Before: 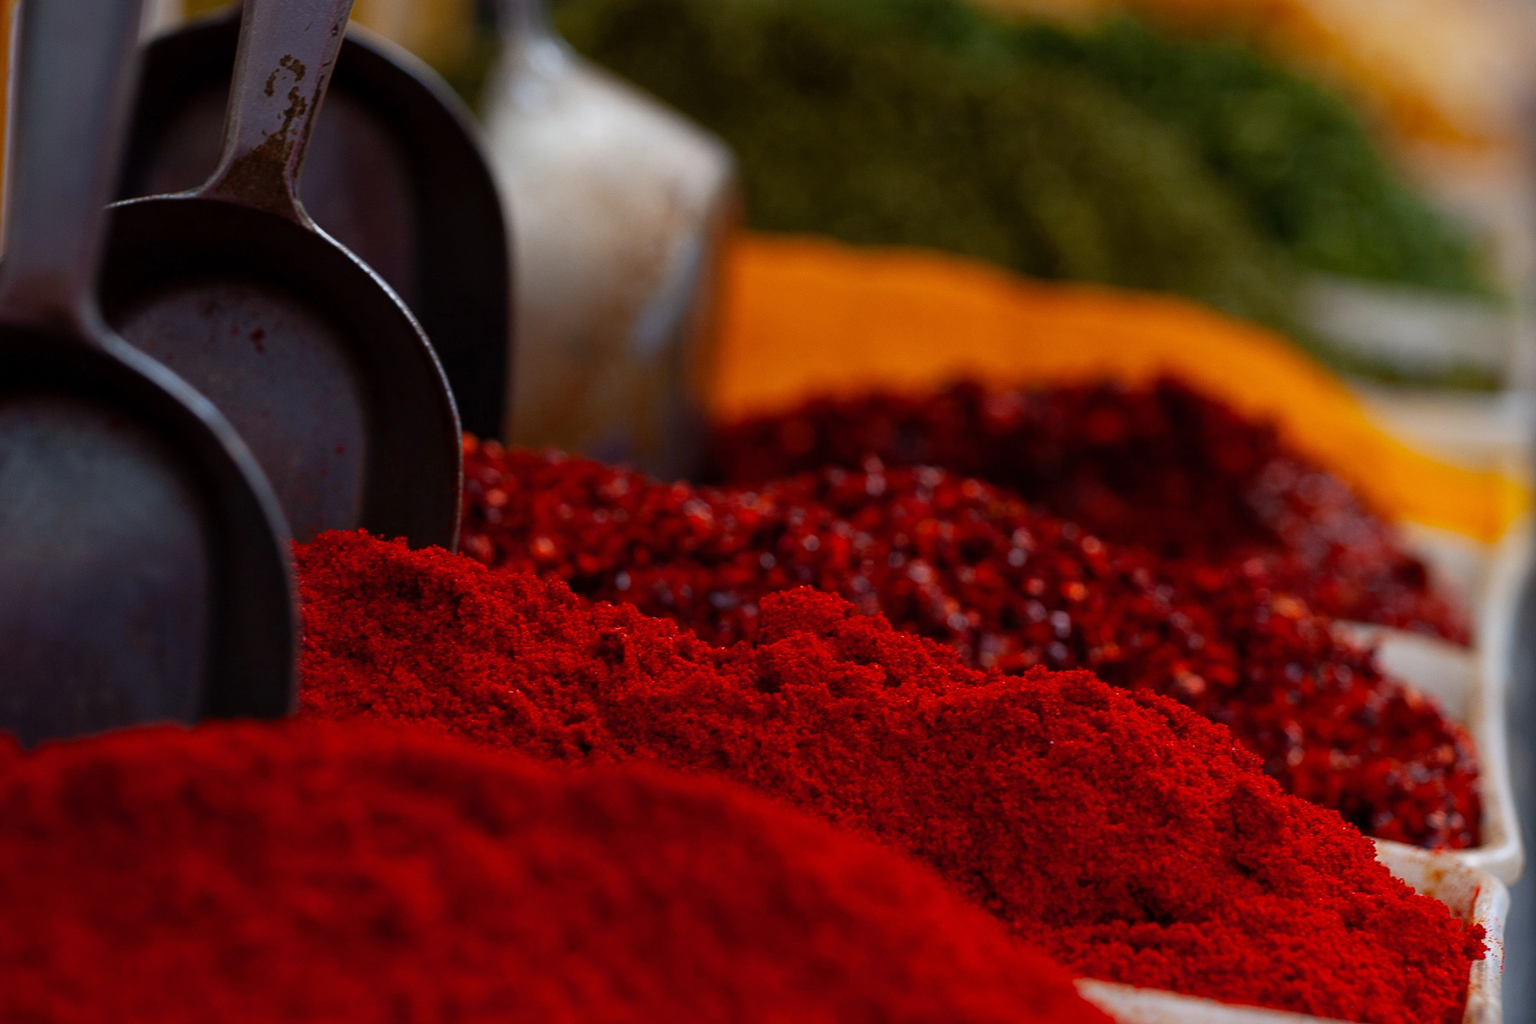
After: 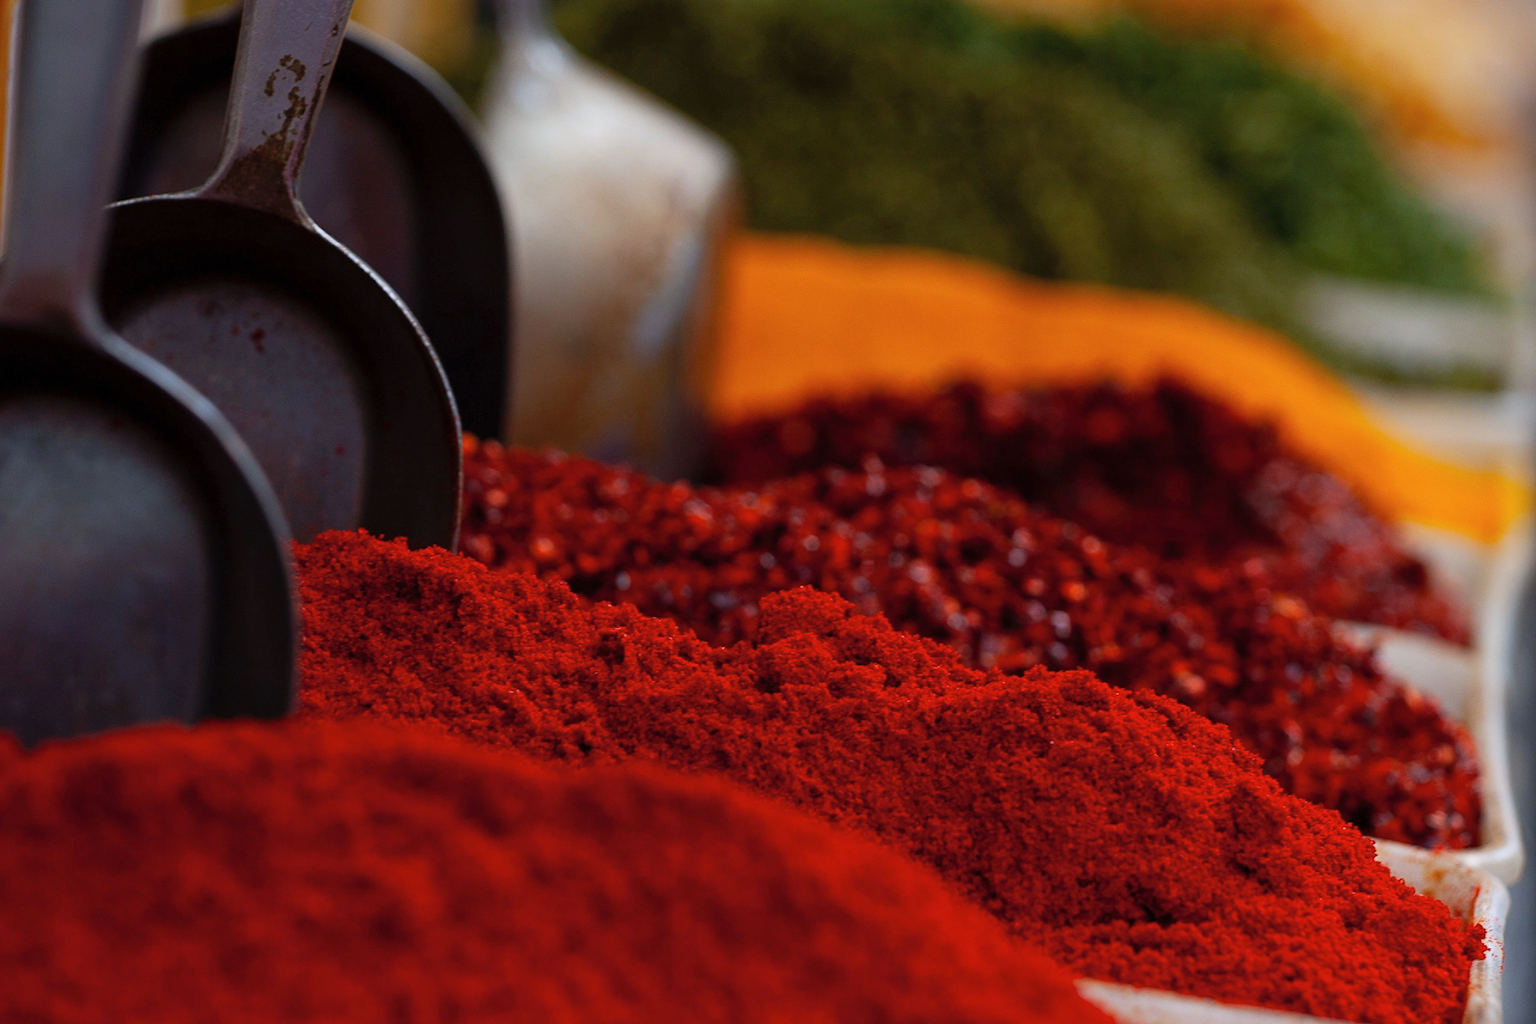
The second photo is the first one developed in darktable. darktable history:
contrast brightness saturation: contrast 0.045, brightness 0.059, saturation 0.007
